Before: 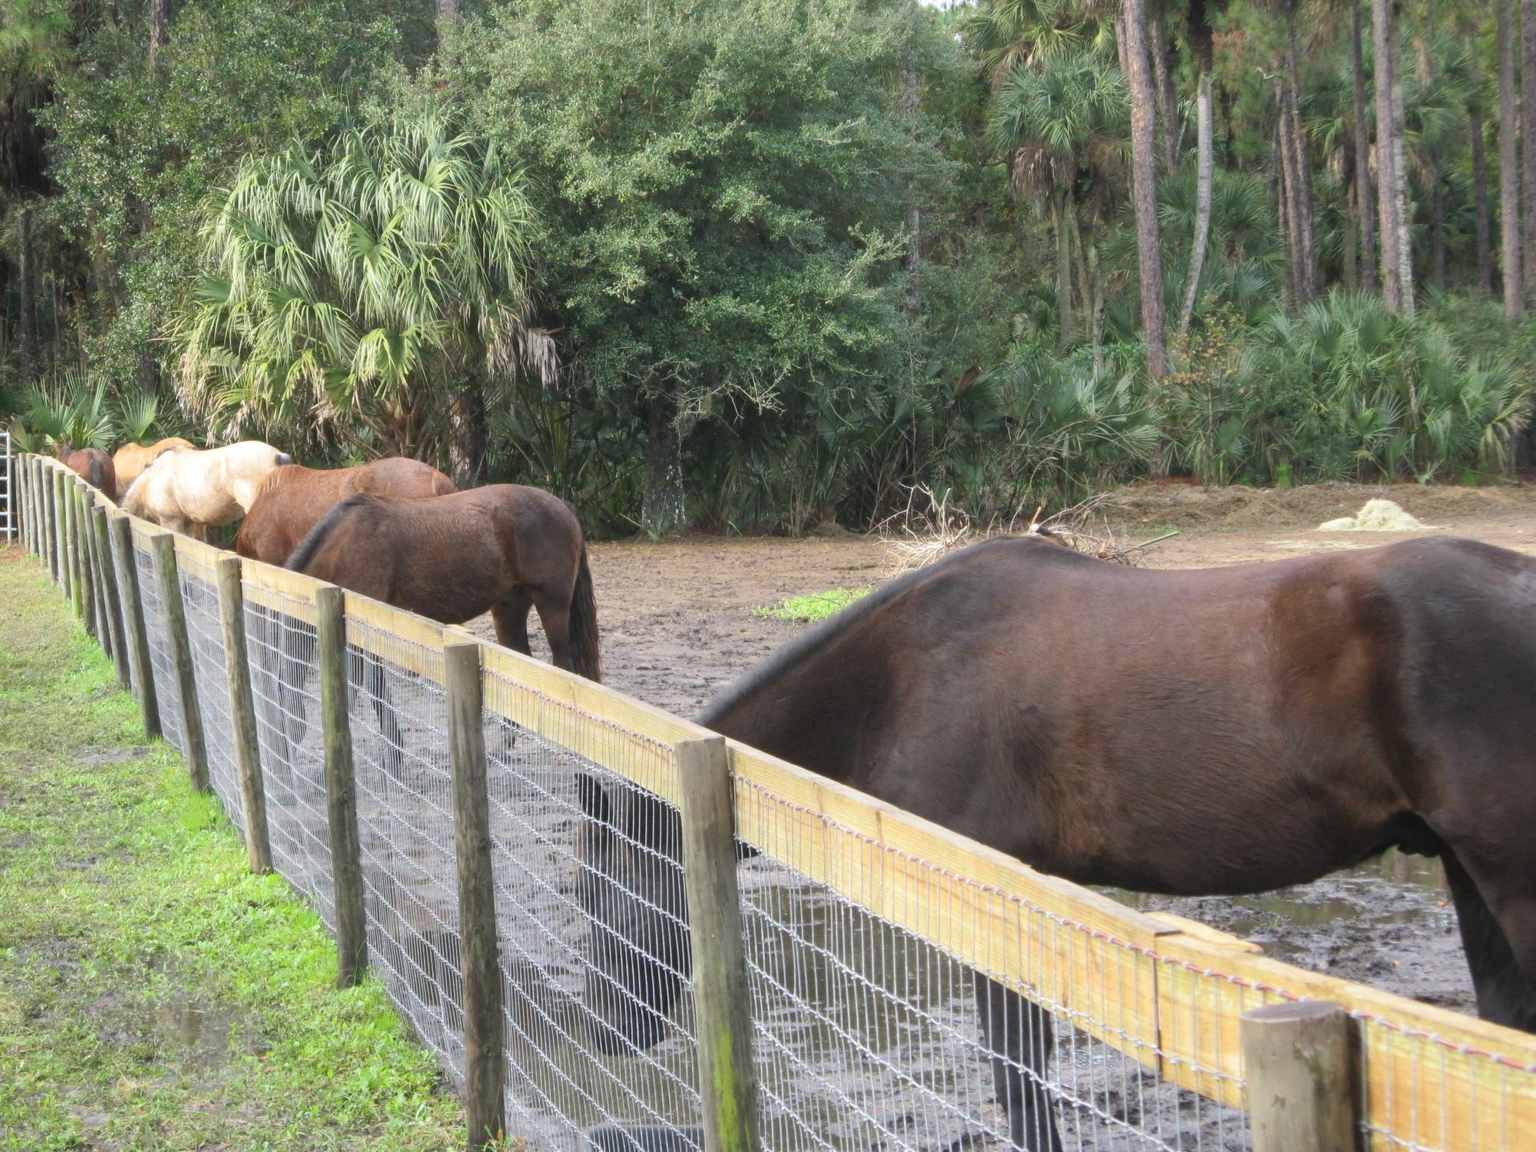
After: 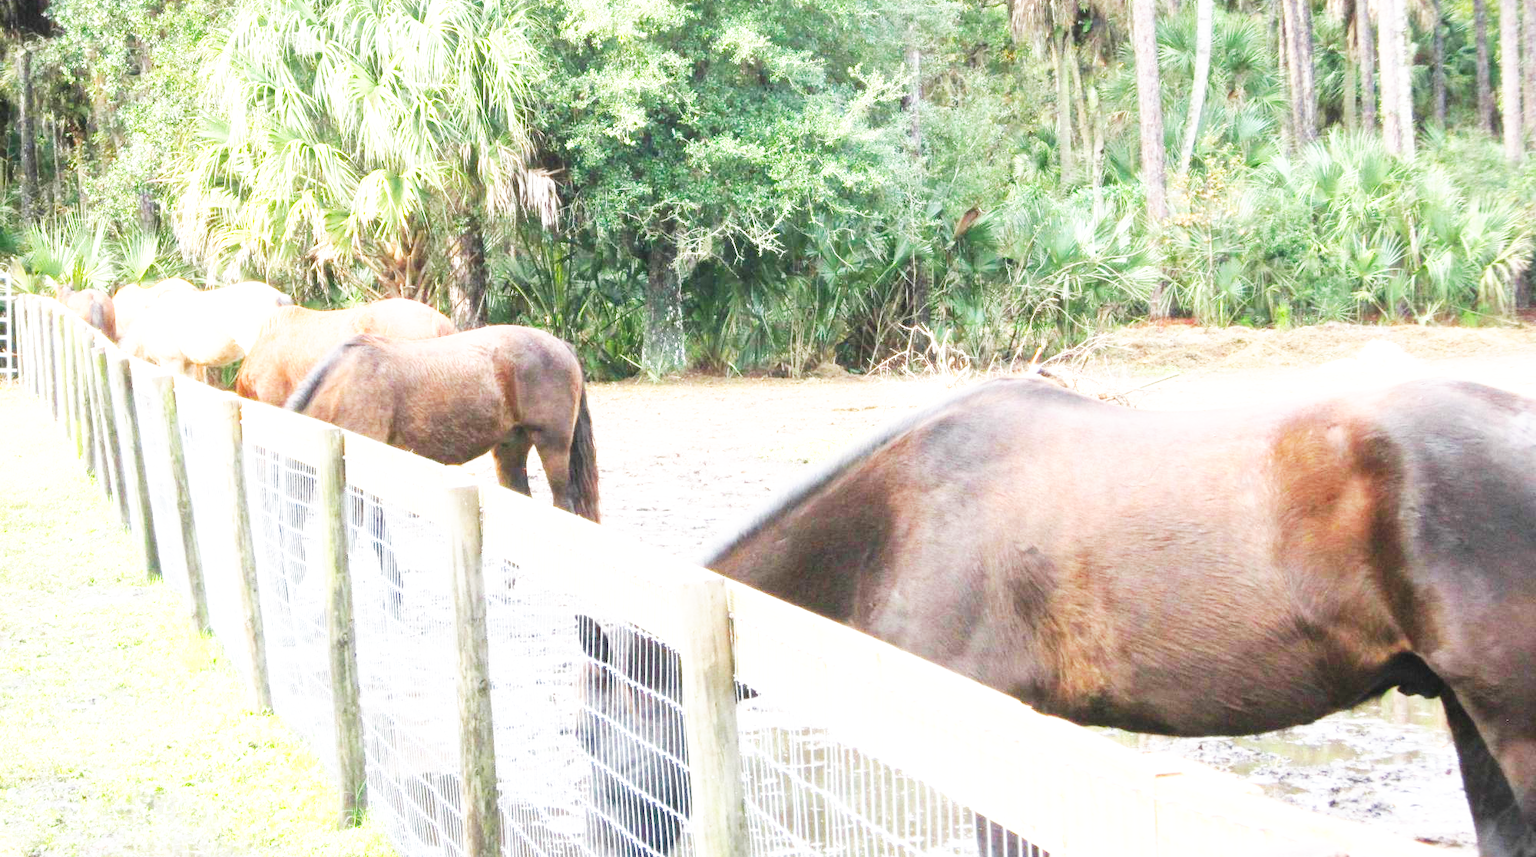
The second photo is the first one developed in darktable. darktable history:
base curve: curves: ch0 [(0, 0) (0.007, 0.004) (0.027, 0.03) (0.046, 0.07) (0.207, 0.54) (0.442, 0.872) (0.673, 0.972) (1, 1)], preserve colors none
color correction: highlights b* -0.013, saturation 1.1
crop: top 13.838%, bottom 11.264%
exposure: black level correction 0, exposure 1.123 EV, compensate highlight preservation false
